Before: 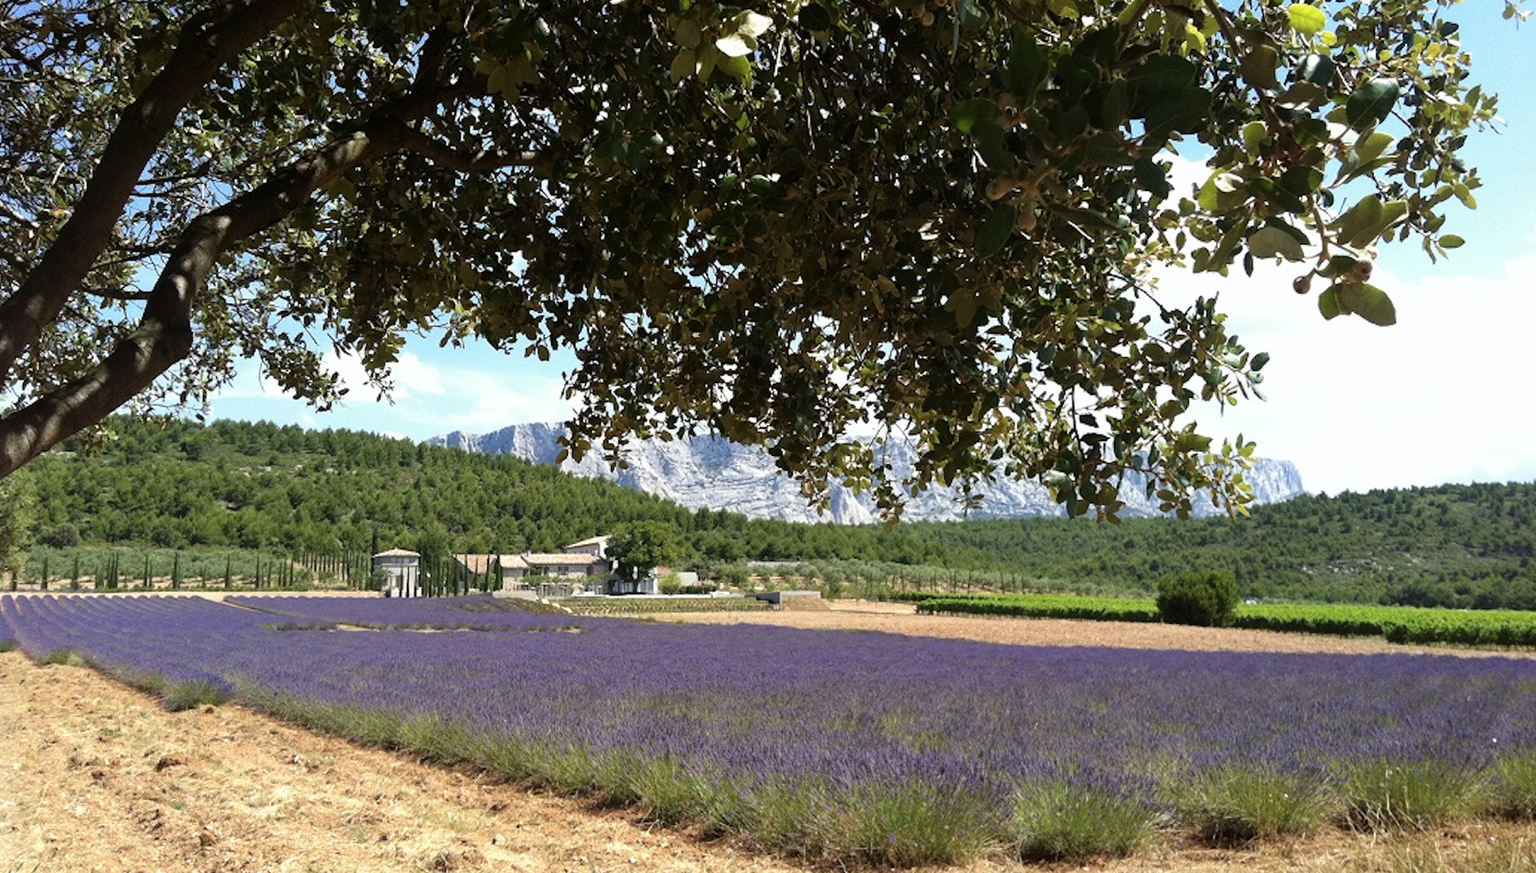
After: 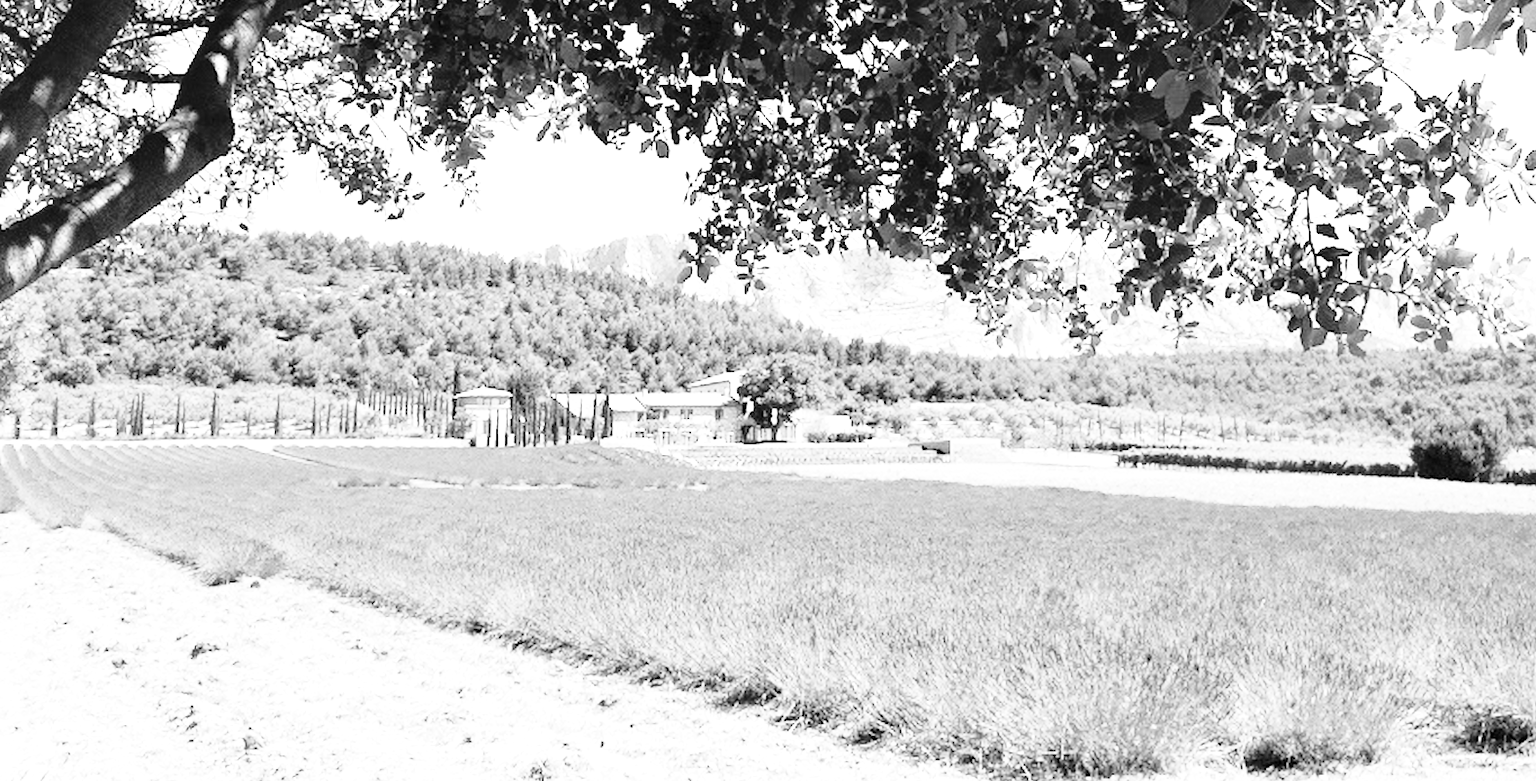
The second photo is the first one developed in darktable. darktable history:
monochrome: a 32, b 64, size 2.3
exposure: black level correction 0, exposure 1.125 EV, compensate exposure bias true, compensate highlight preservation false
base curve: curves: ch0 [(0, 0) (0.028, 0.03) (0.105, 0.232) (0.387, 0.748) (0.754, 0.968) (1, 1)], fusion 1, exposure shift 0.576, preserve colors none
contrast brightness saturation: contrast 0.08, saturation 0.02
crop: top 26.531%, right 17.959%
